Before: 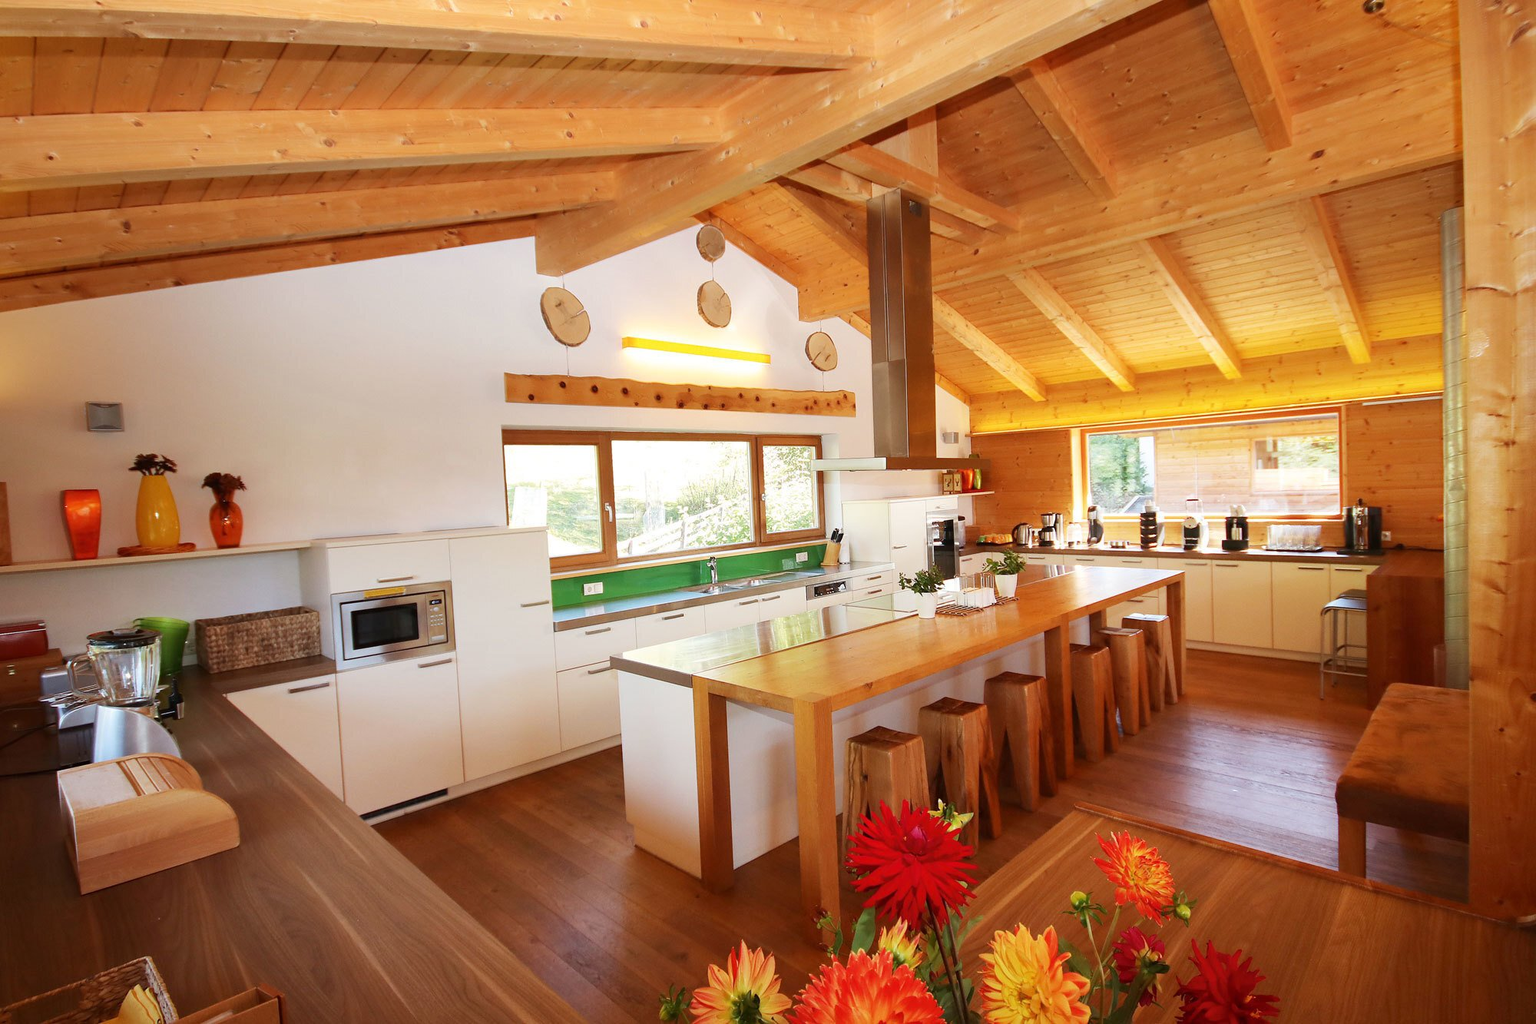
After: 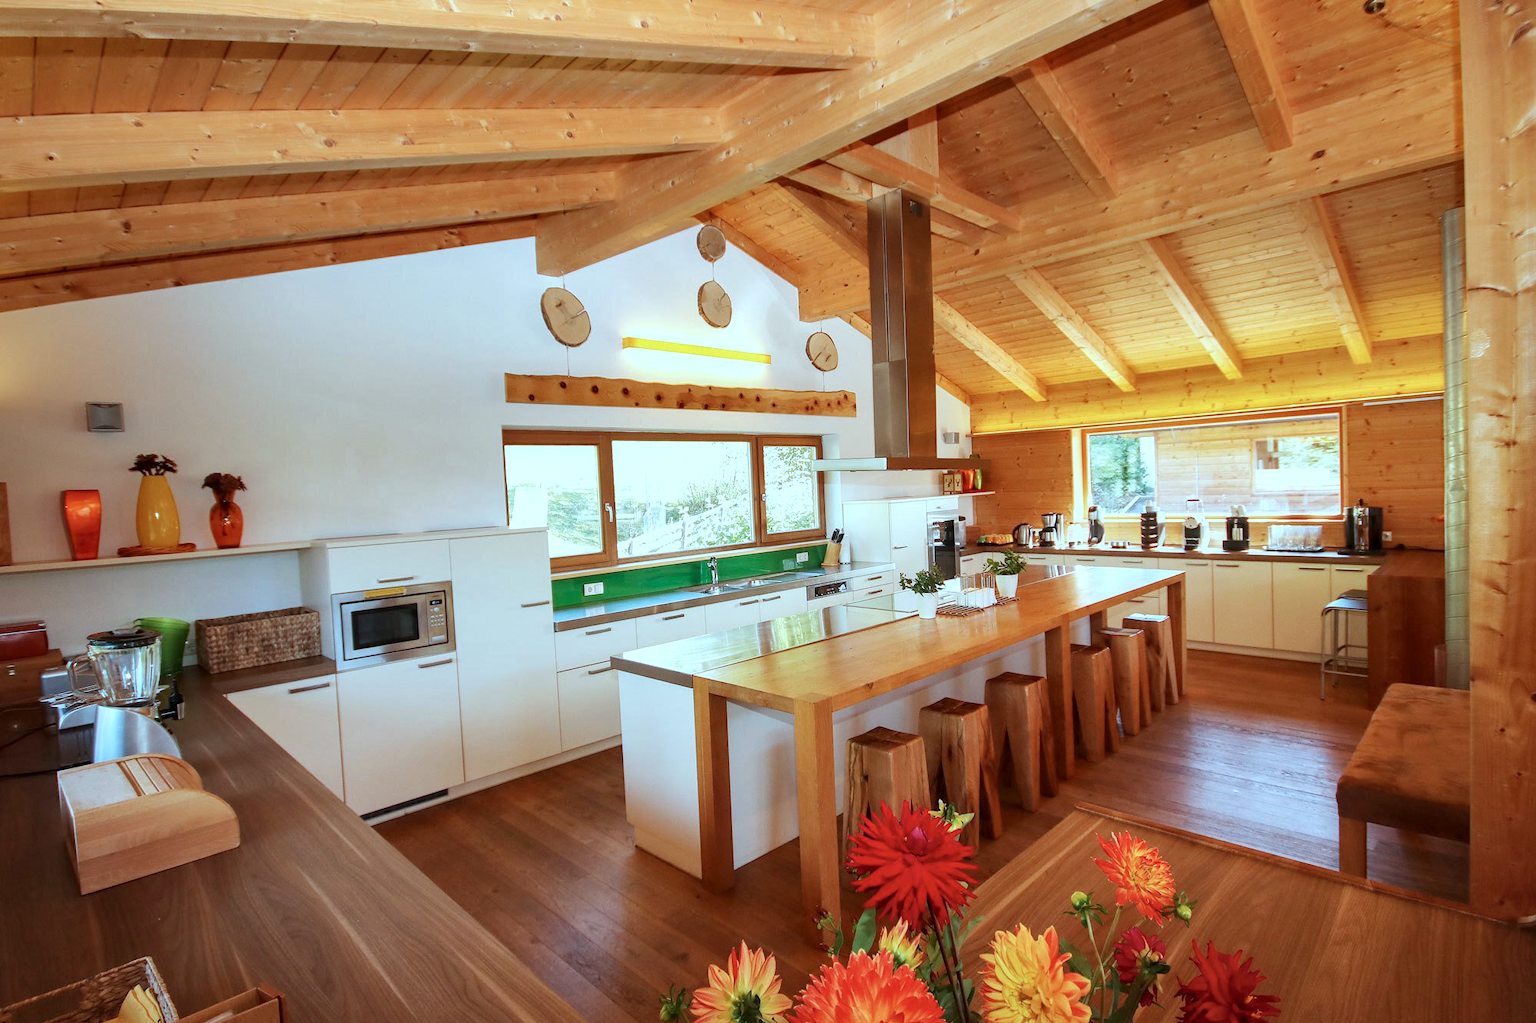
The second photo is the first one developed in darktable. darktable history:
local contrast: on, module defaults
shadows and highlights: shadows 29.61, highlights -30.47, low approximation 0.01, soften with gaussian
color correction: highlights a* -11.71, highlights b* -15.58
